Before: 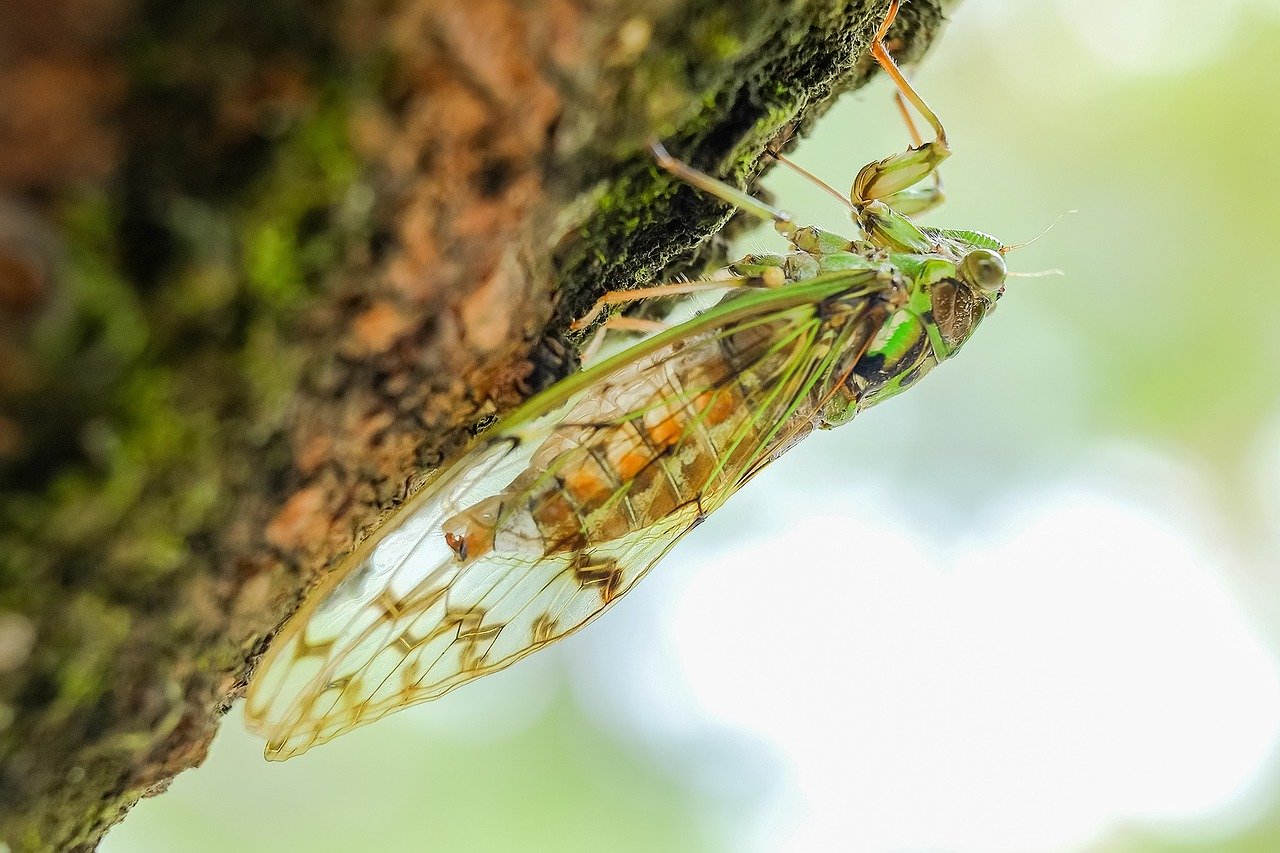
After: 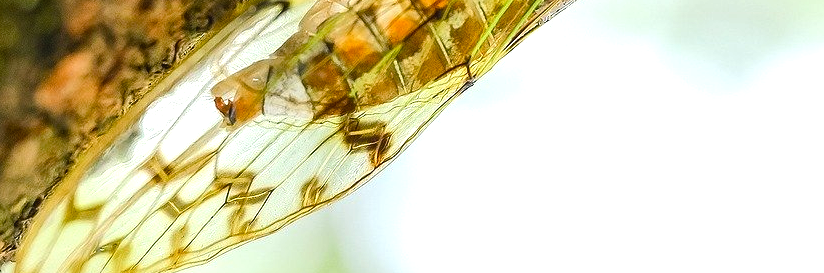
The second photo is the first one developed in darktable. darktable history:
color correction: highlights a* -0.182, highlights b* -0.124
crop: left 18.091%, top 51.13%, right 17.525%, bottom 16.85%
color balance rgb: shadows lift › chroma 1%, shadows lift › hue 217.2°, power › hue 310.8°, highlights gain › chroma 1%, highlights gain › hue 54°, global offset › luminance 0.5%, global offset › hue 171.6°, perceptual saturation grading › global saturation 14.09%, perceptual saturation grading › highlights -25%, perceptual saturation grading › shadows 30%, perceptual brilliance grading › highlights 13.42%, perceptual brilliance grading › mid-tones 8.05%, perceptual brilliance grading › shadows -17.45%, global vibrance 25%
